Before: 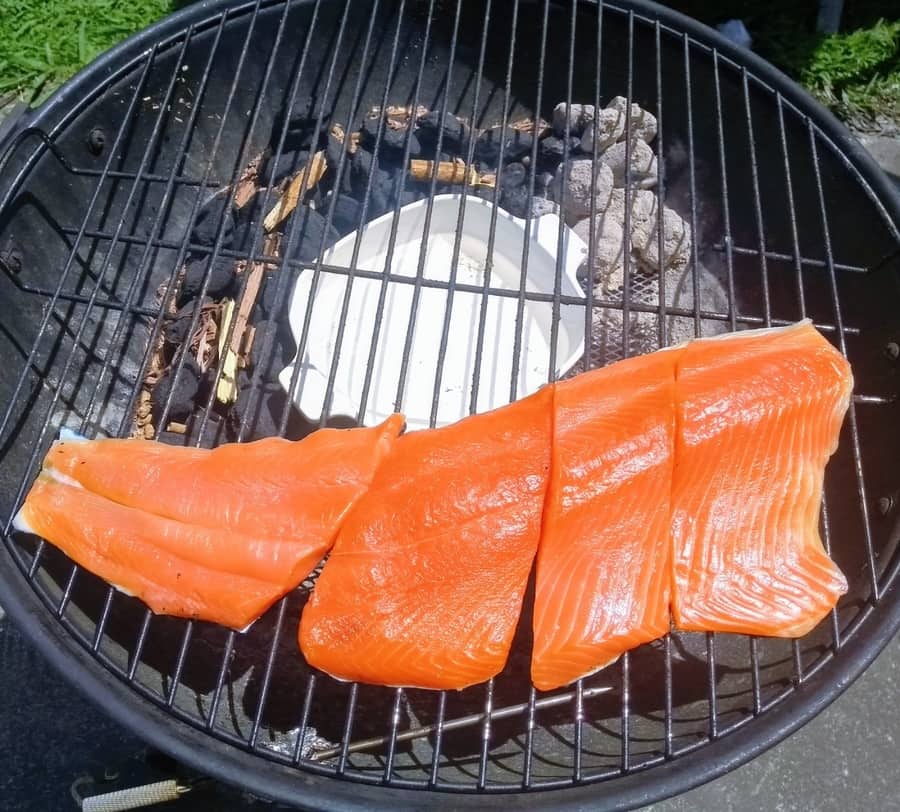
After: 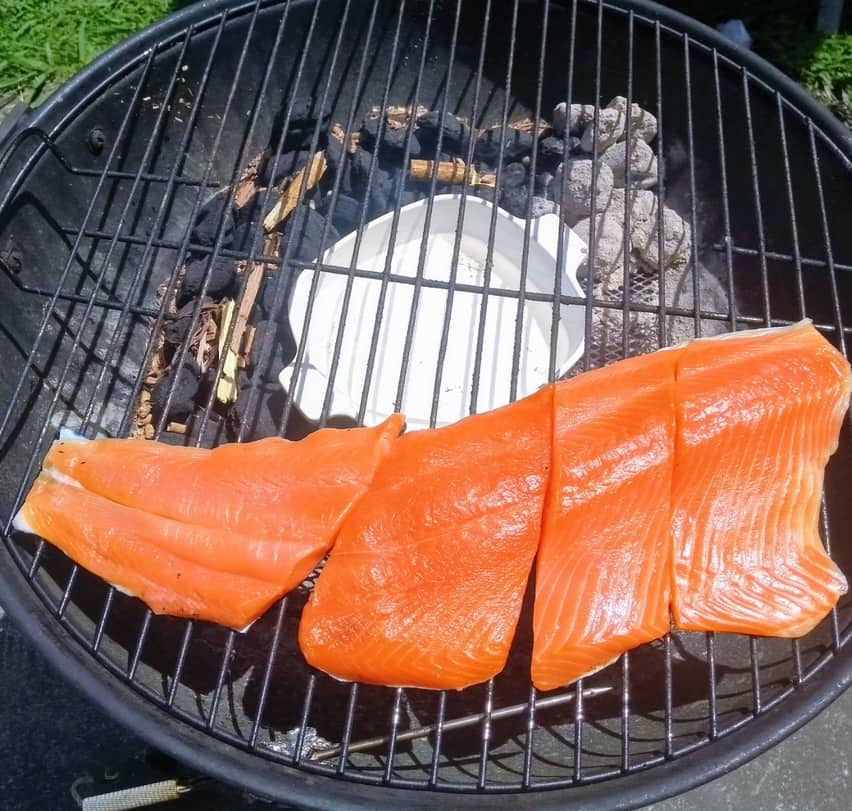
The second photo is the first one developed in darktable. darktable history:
crop and rotate: left 0%, right 5.278%
